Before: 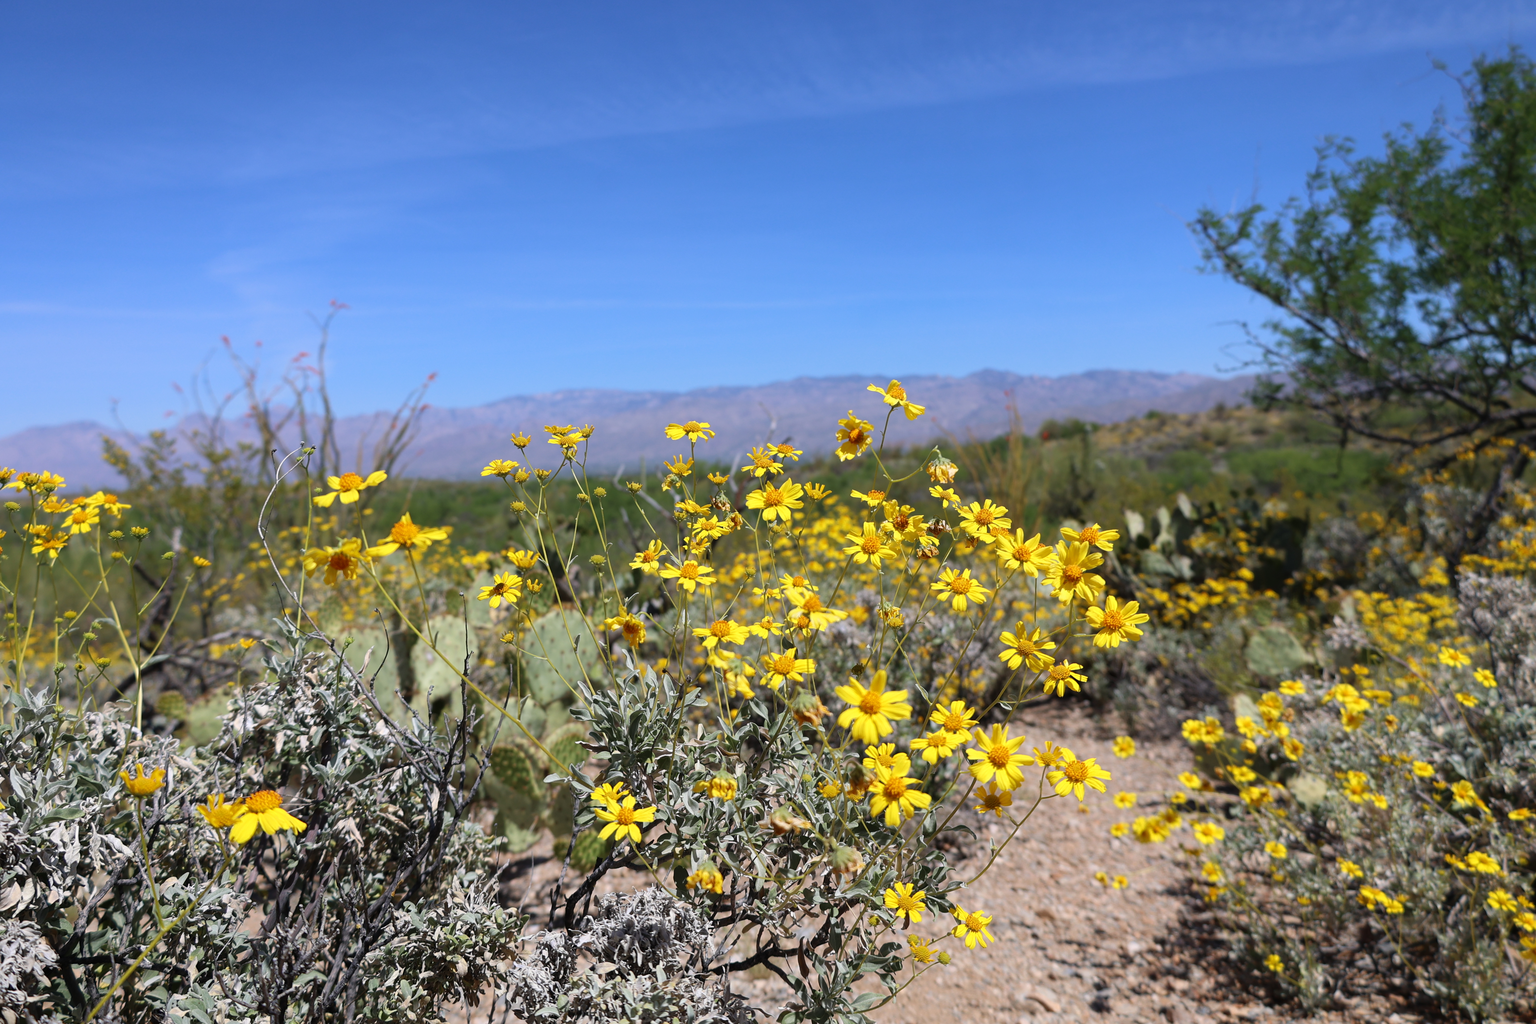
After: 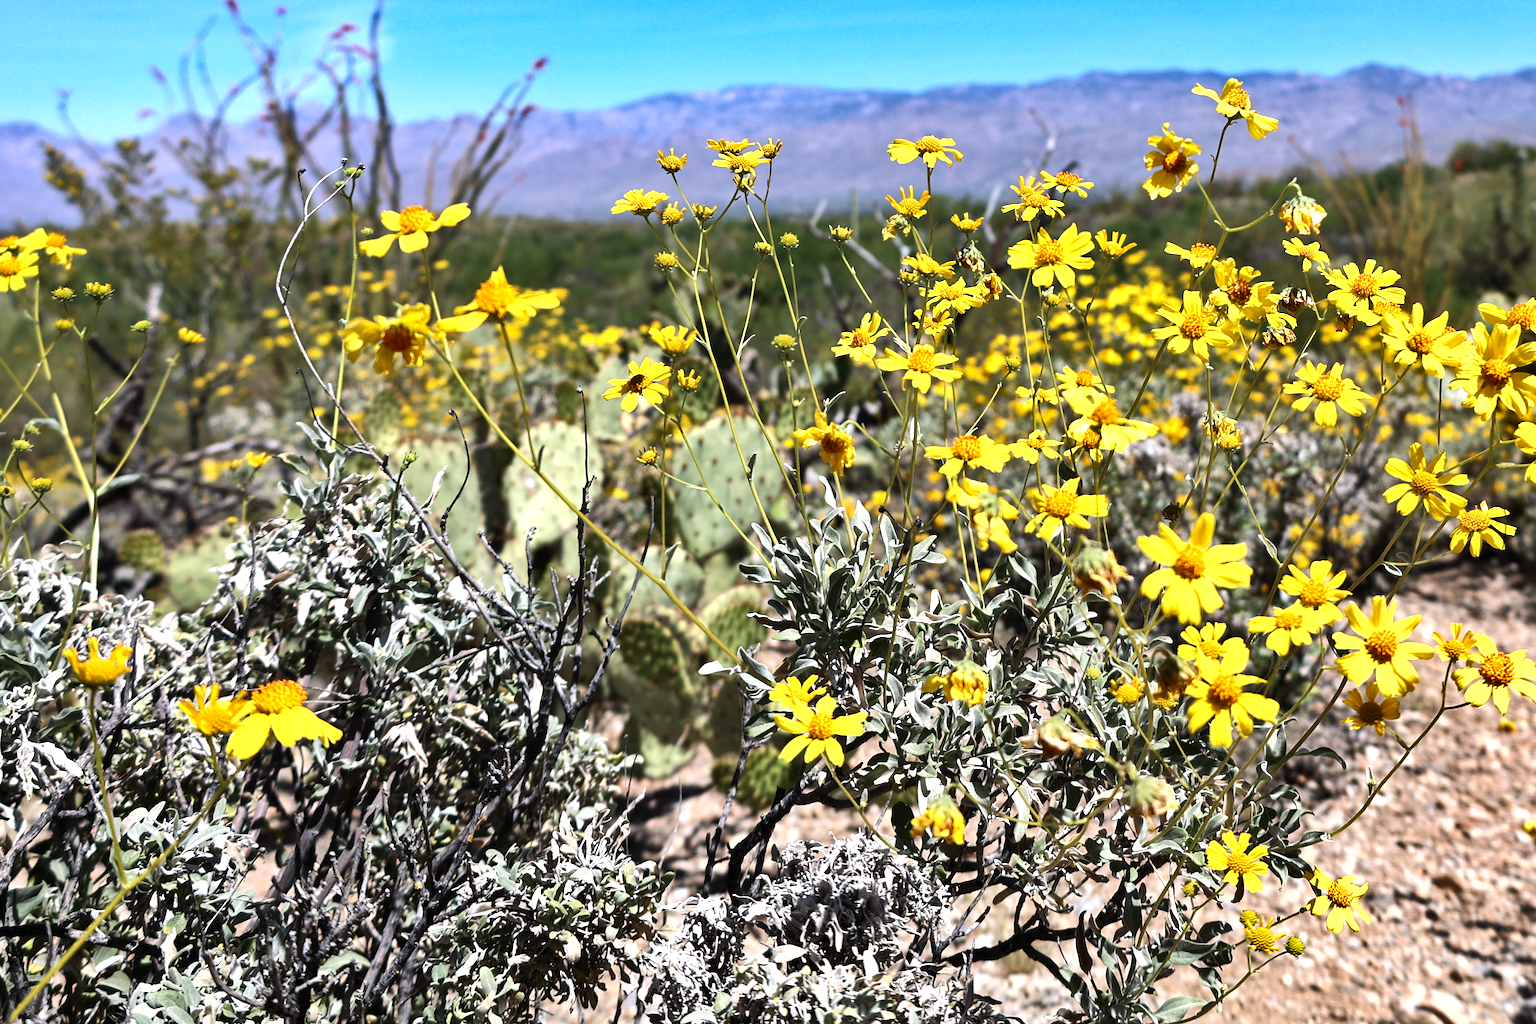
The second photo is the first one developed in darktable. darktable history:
shadows and highlights: shadows 75, highlights -60.85, soften with gaussian
tone equalizer: -8 EV -1.08 EV, -7 EV -1.01 EV, -6 EV -0.867 EV, -5 EV -0.578 EV, -3 EV 0.578 EV, -2 EV 0.867 EV, -1 EV 1.01 EV, +0 EV 1.08 EV, edges refinement/feathering 500, mask exposure compensation -1.57 EV, preserve details no
crop and rotate: angle -0.82°, left 3.85%, top 31.828%, right 27.992%
